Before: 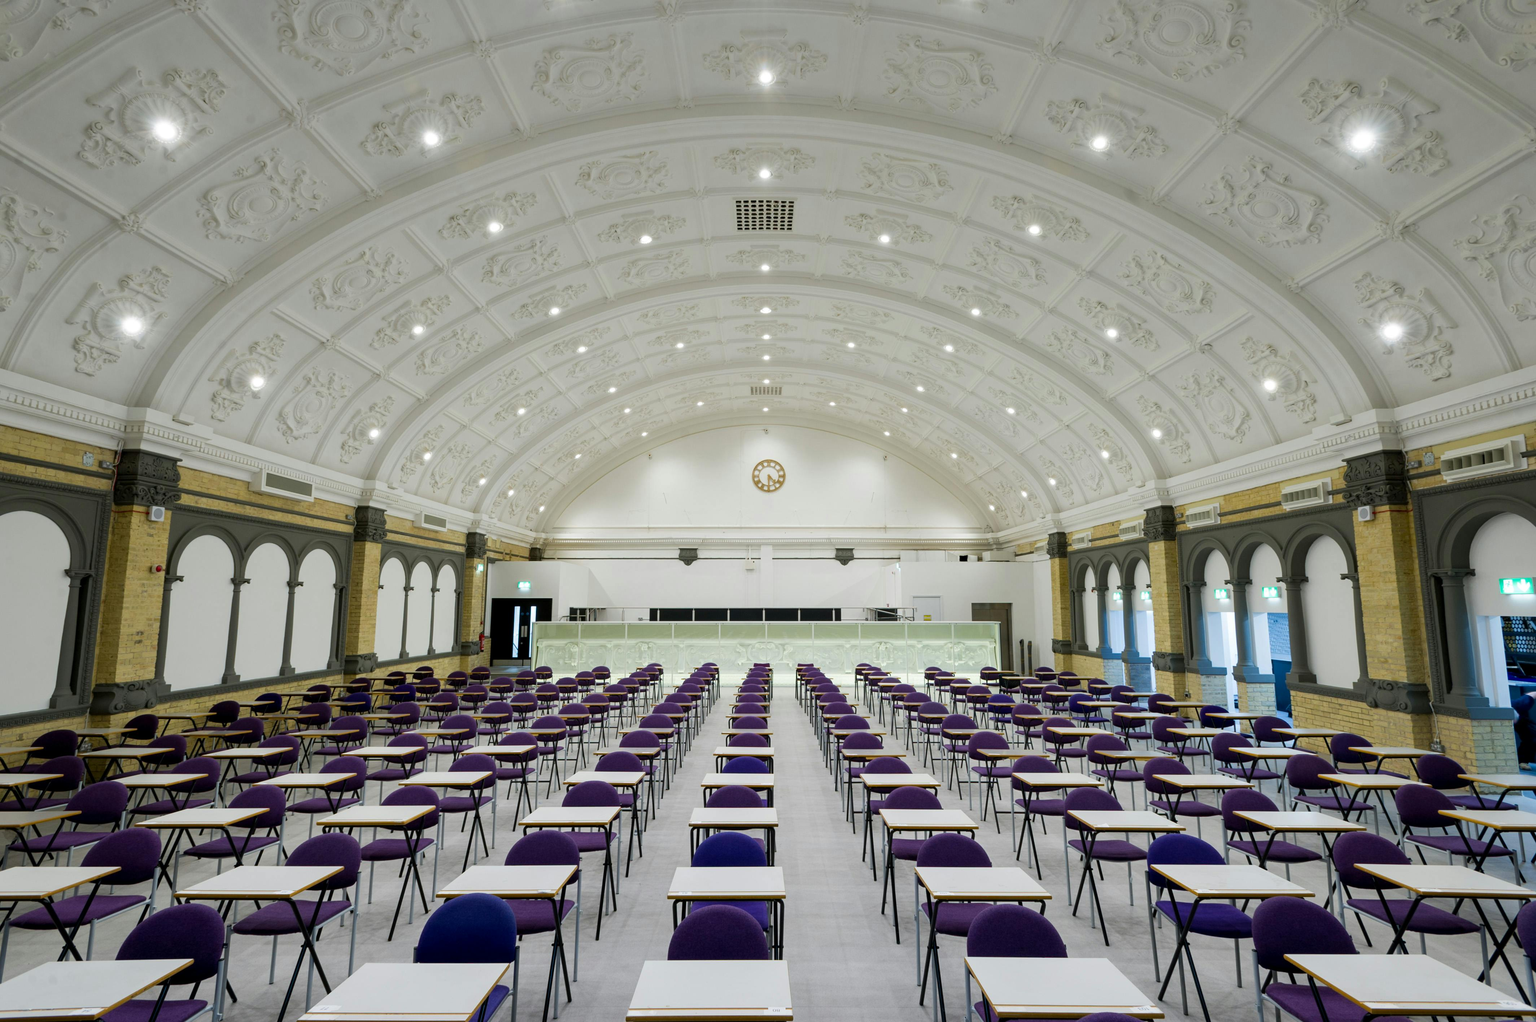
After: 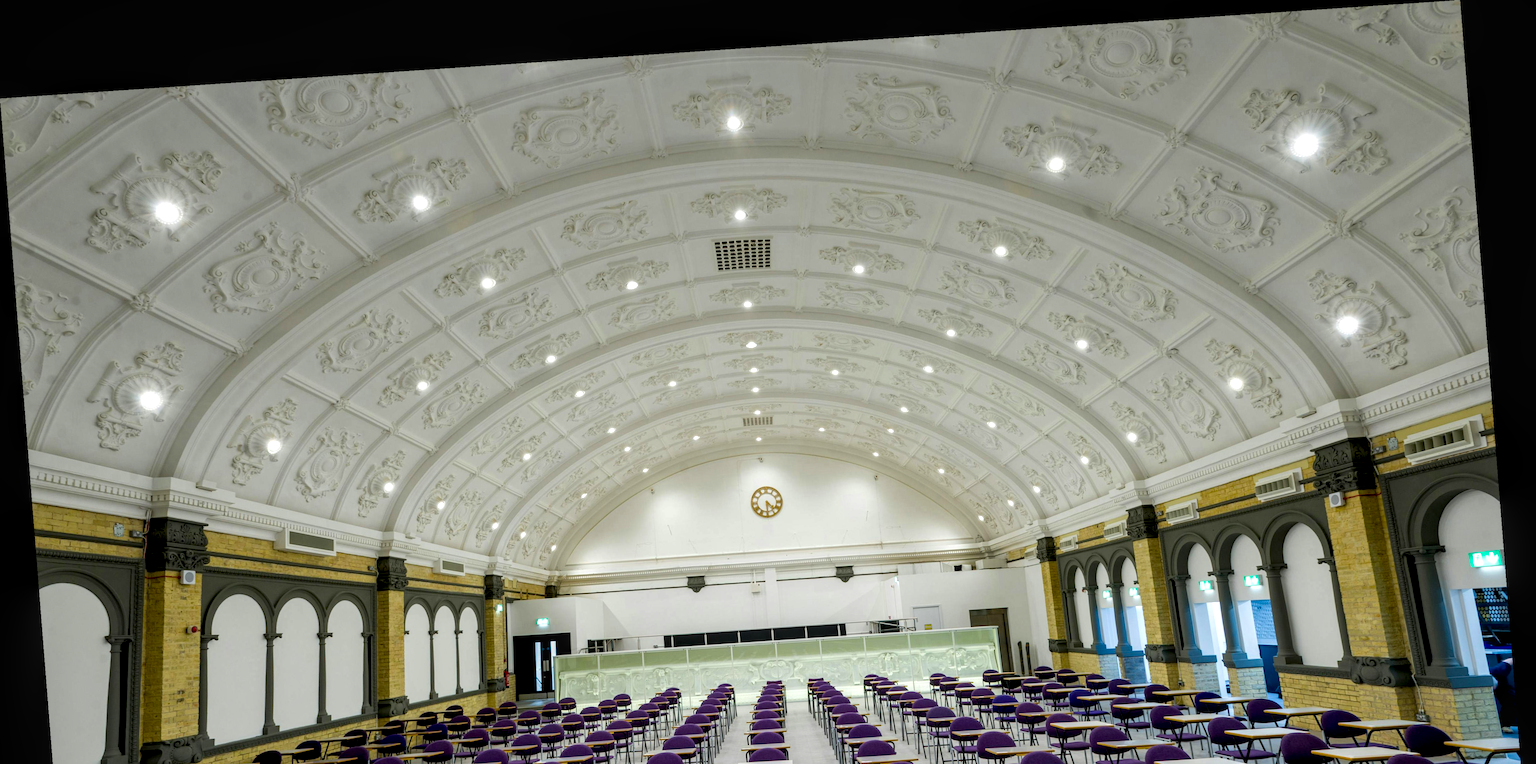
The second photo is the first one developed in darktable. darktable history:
crop: bottom 28.576%
exposure: black level correction 0.005, exposure 0.014 EV, compensate highlight preservation false
local contrast: detail 130%
rotate and perspective: rotation -4.2°, shear 0.006, automatic cropping off
color balance: contrast 6.48%, output saturation 113.3%
